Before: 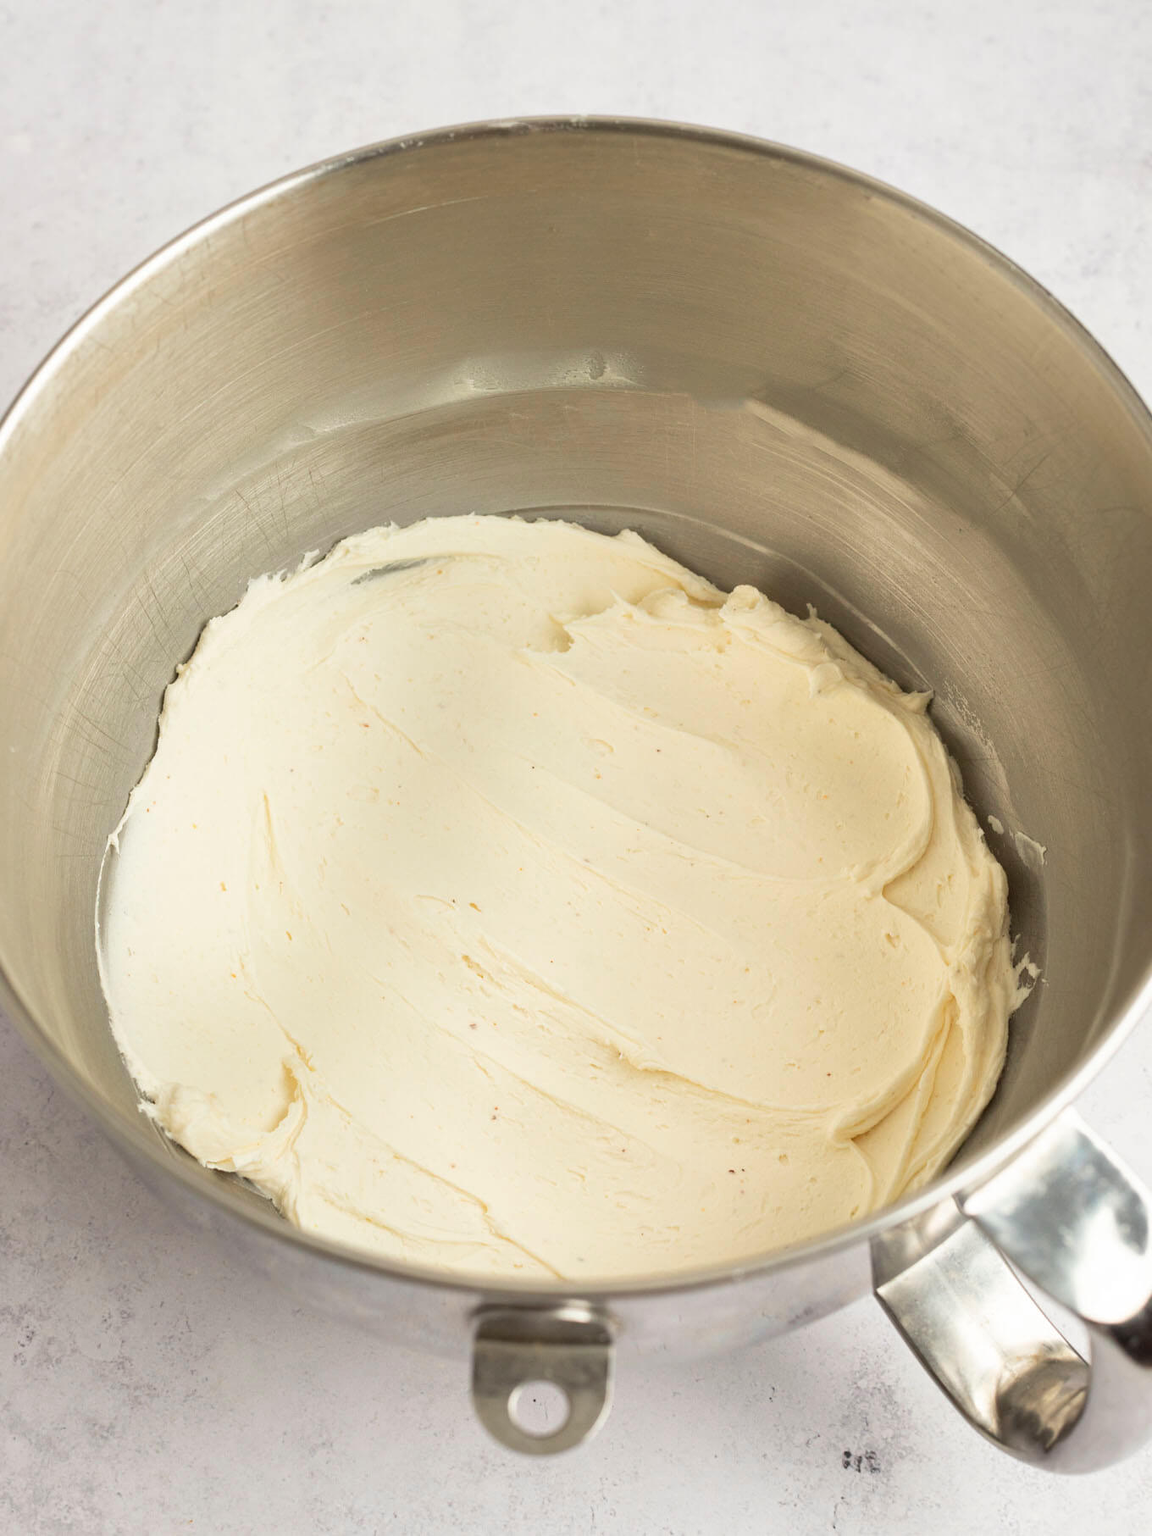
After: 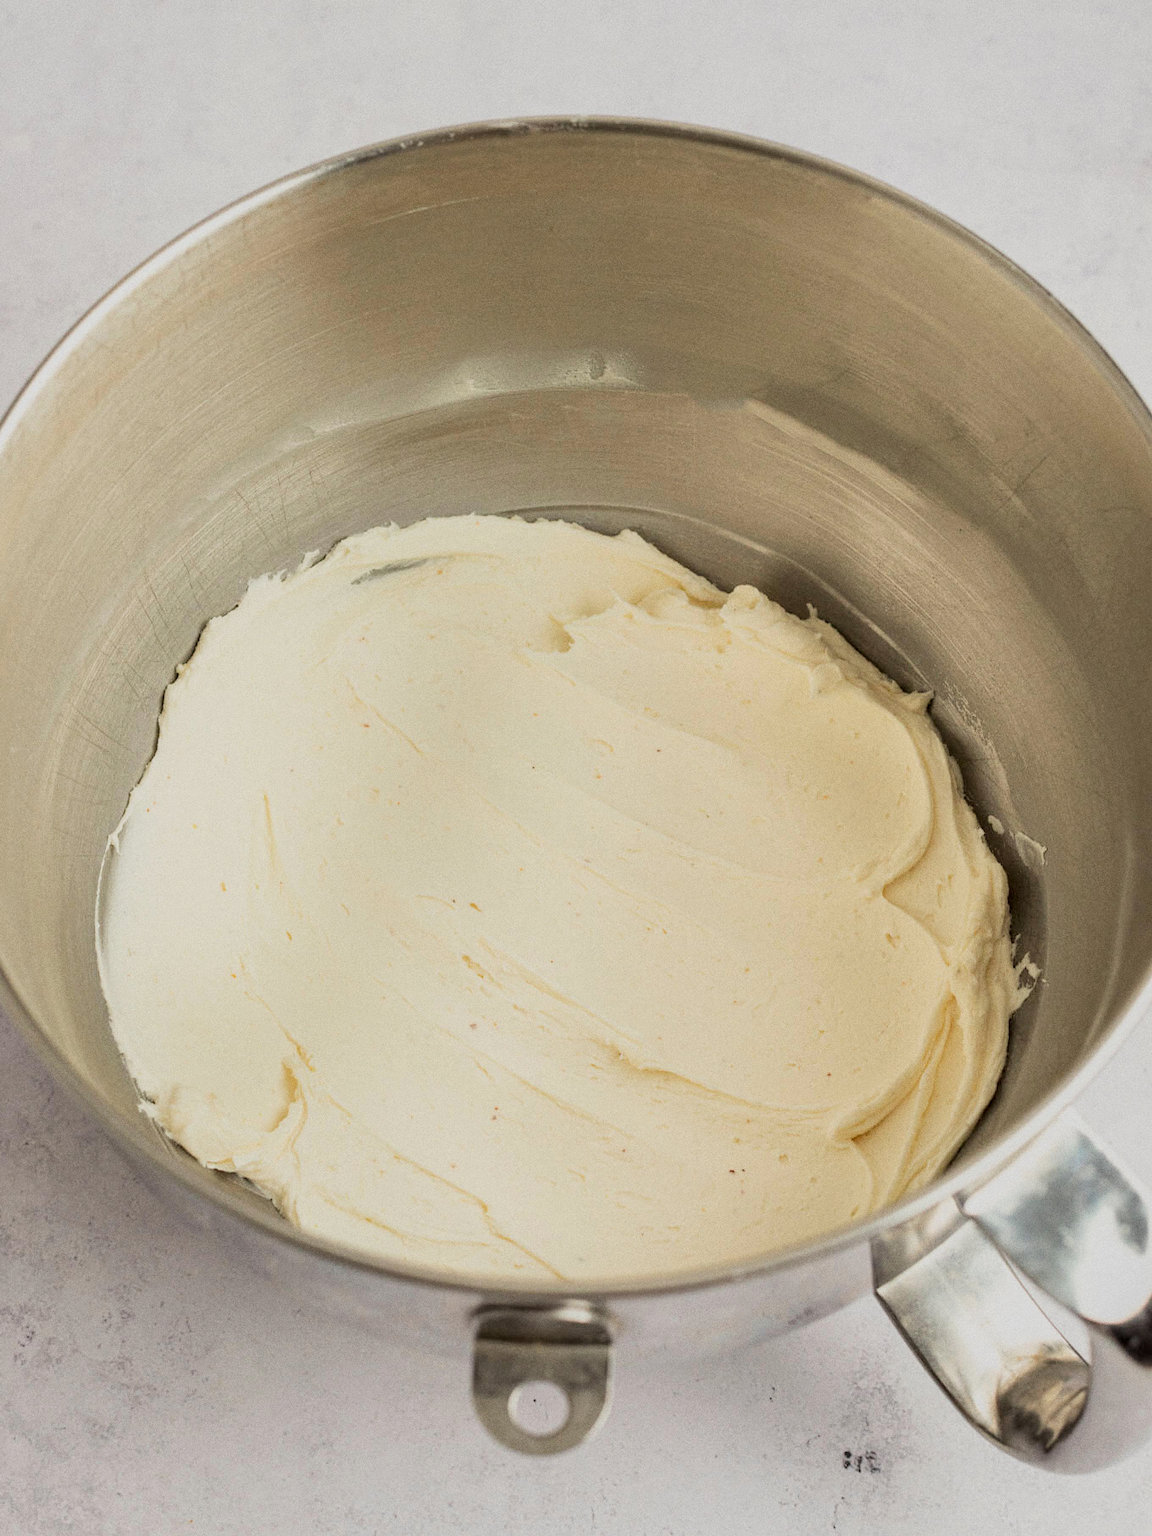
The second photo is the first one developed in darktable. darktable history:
local contrast: detail 130%
filmic rgb: black relative exposure -7.65 EV, white relative exposure 4.56 EV, hardness 3.61, color science v6 (2022)
grain: coarseness 0.09 ISO
